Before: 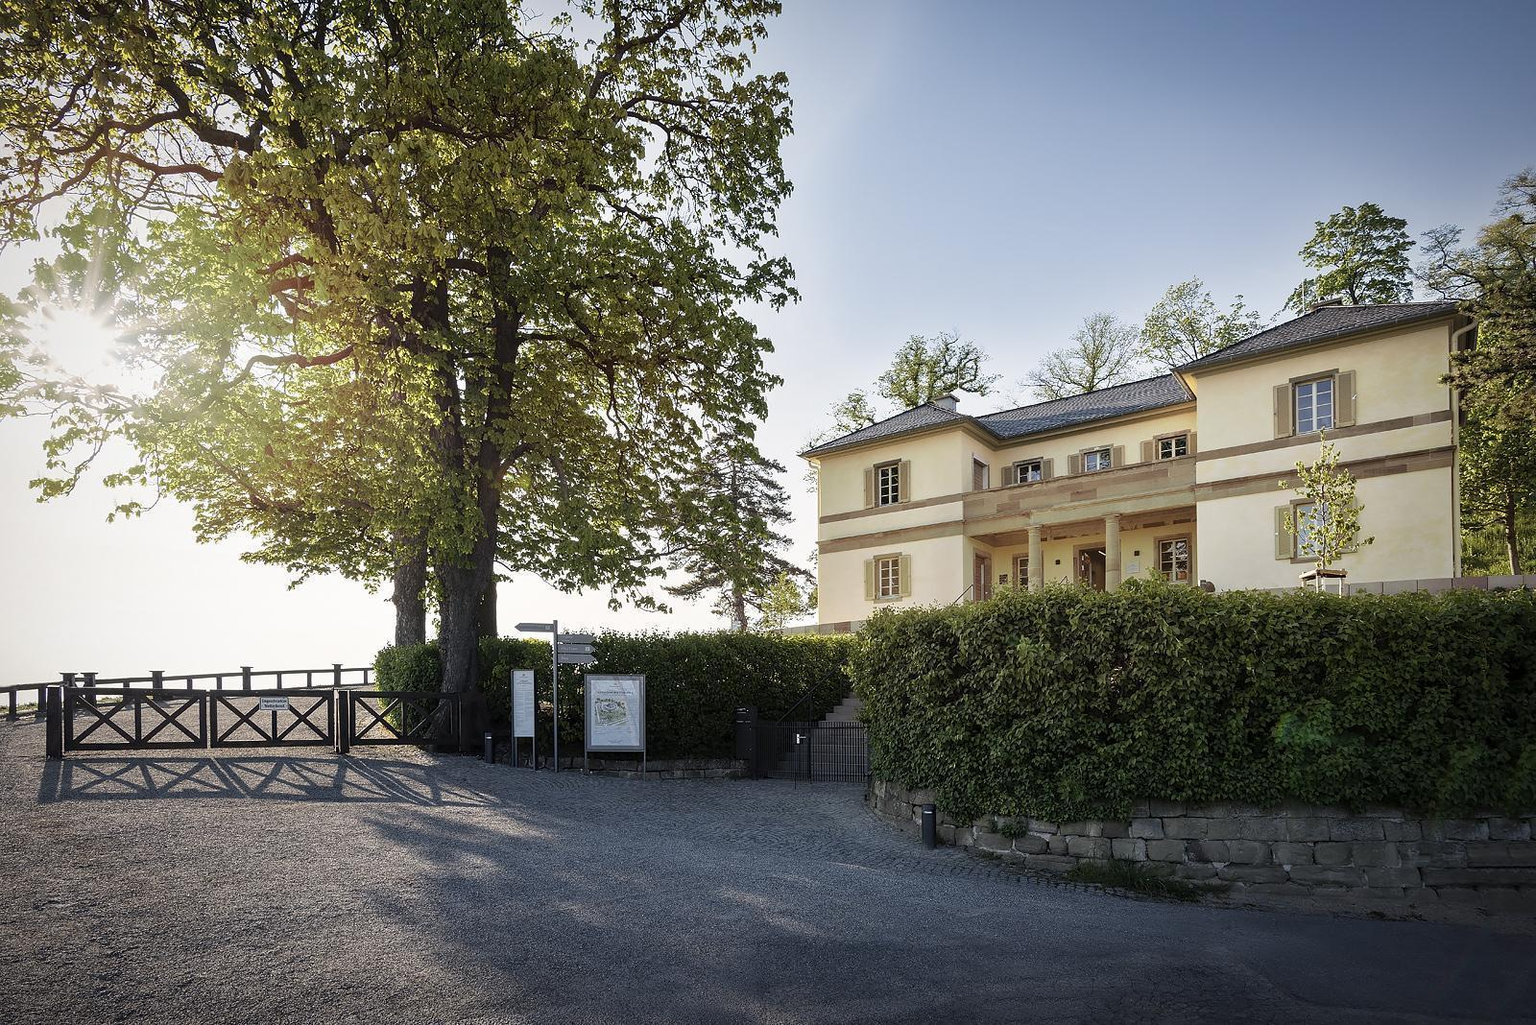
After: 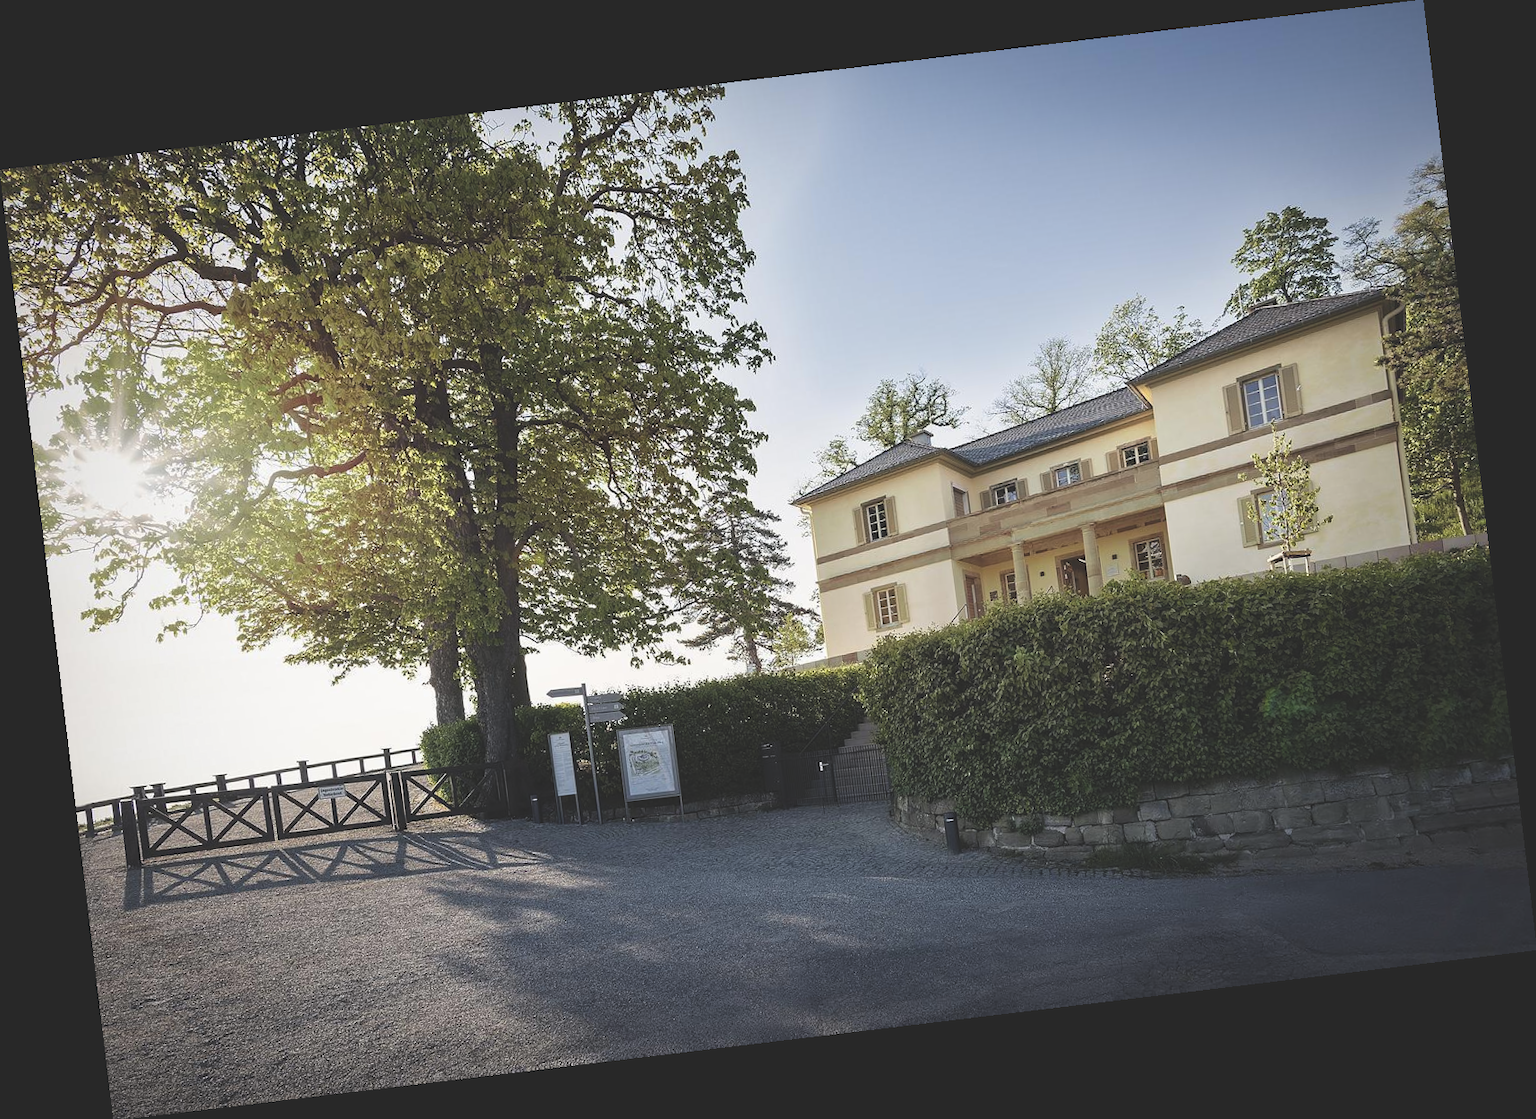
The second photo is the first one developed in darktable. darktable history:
rotate and perspective: rotation -6.83°, automatic cropping off
color balance: on, module defaults
exposure: black level correction -0.023, exposure -0.039 EV, compensate highlight preservation false
